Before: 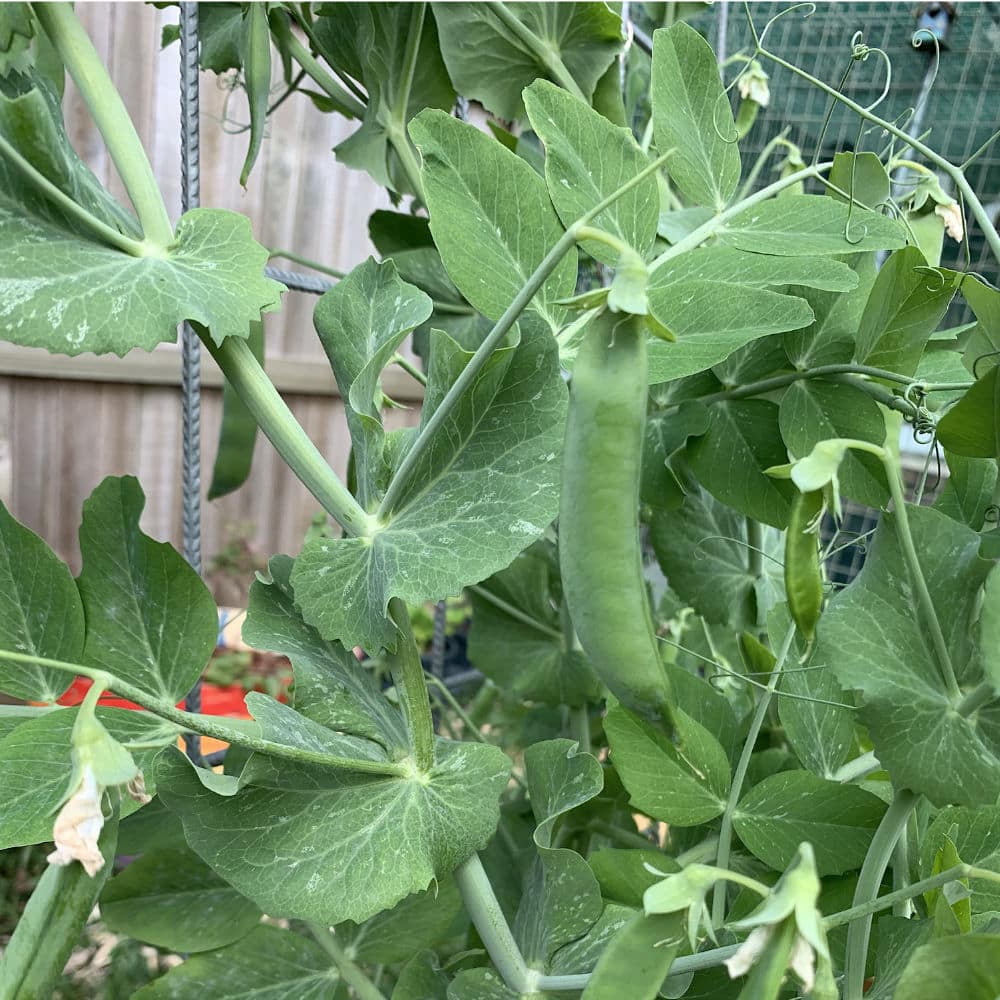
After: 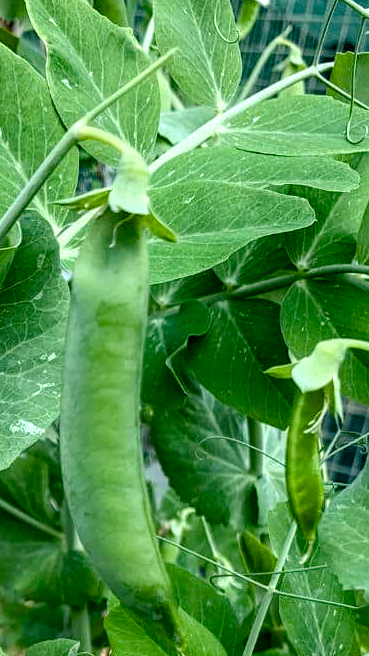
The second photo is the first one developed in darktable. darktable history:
crop and rotate: left 49.936%, top 10.094%, right 13.136%, bottom 24.256%
local contrast: detail 150%
color balance rgb: perceptual saturation grading › global saturation 35%, perceptual saturation grading › highlights -30%, perceptual saturation grading › shadows 35%, perceptual brilliance grading › global brilliance 3%, perceptual brilliance grading › highlights -3%, perceptual brilliance grading › shadows 3%
